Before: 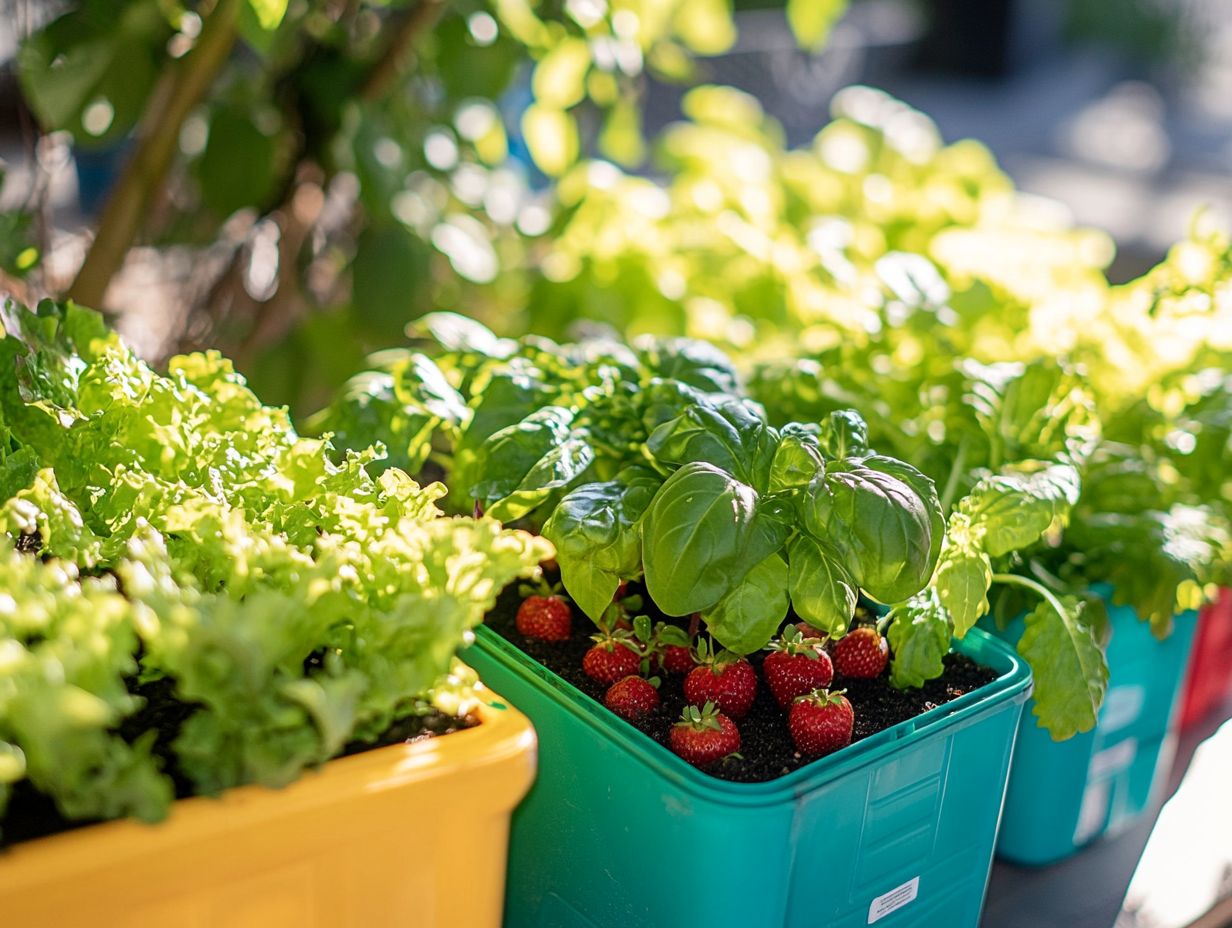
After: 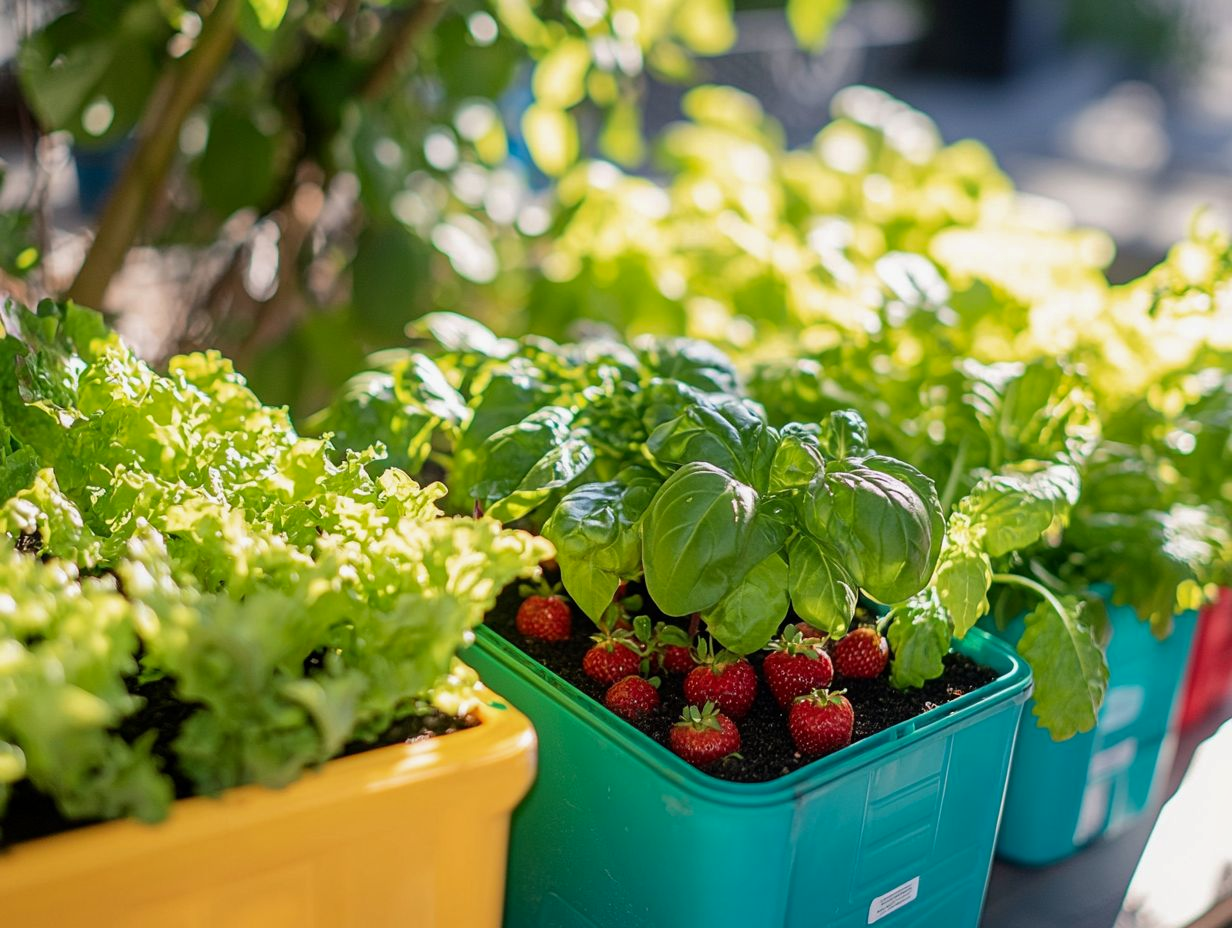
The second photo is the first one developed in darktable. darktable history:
shadows and highlights: shadows -20.32, white point adjustment -2.14, highlights -34.92
